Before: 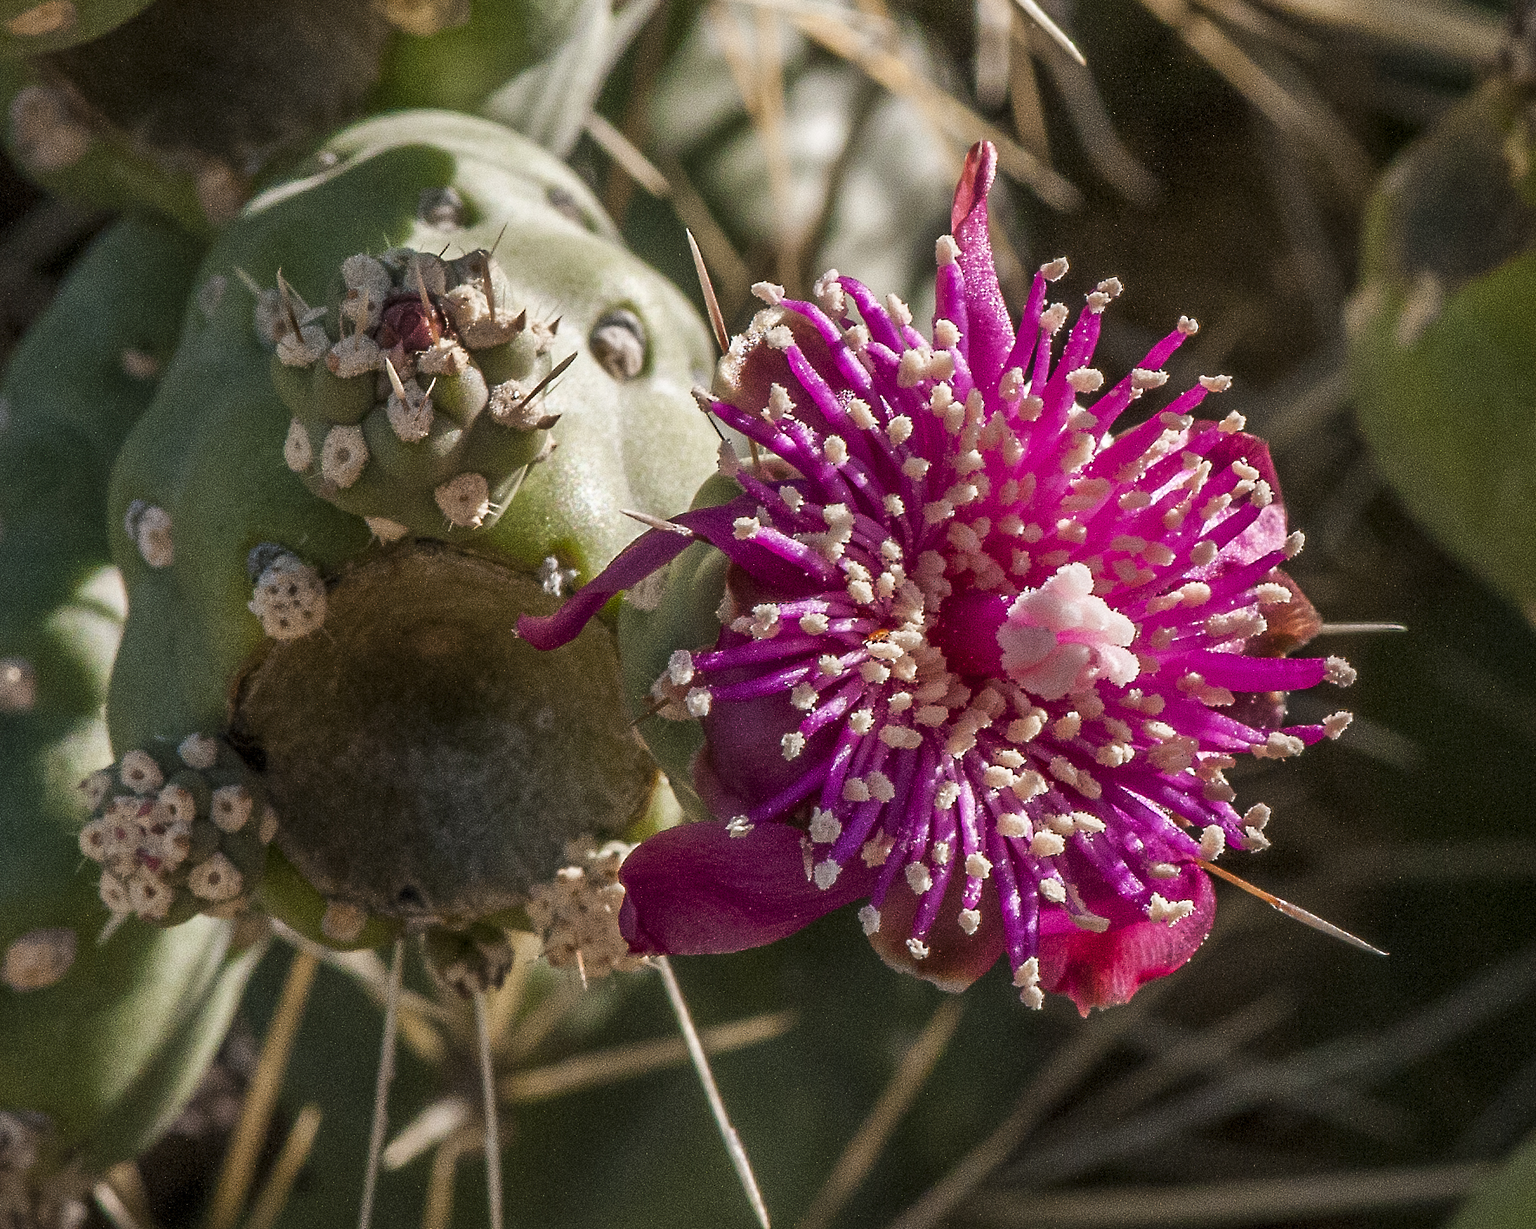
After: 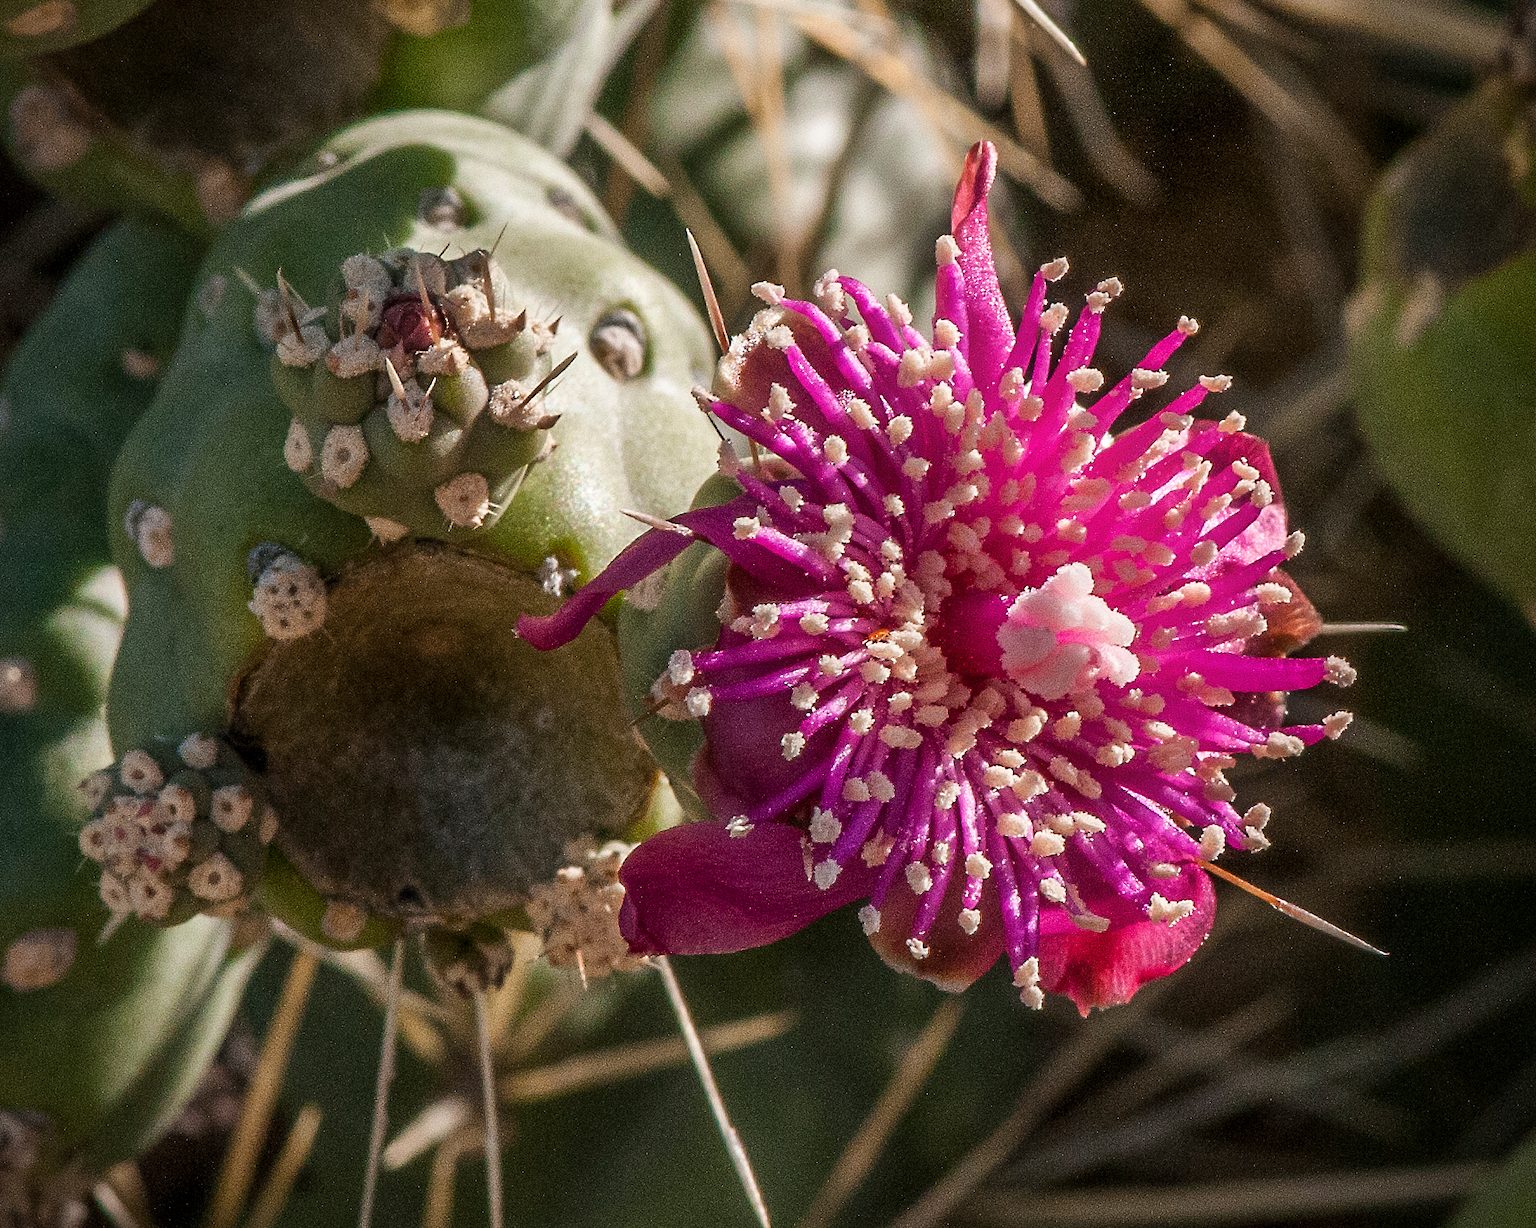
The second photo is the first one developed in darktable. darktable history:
bloom: size 9%, threshold 100%, strength 7%
vignetting: saturation 0, unbound false
